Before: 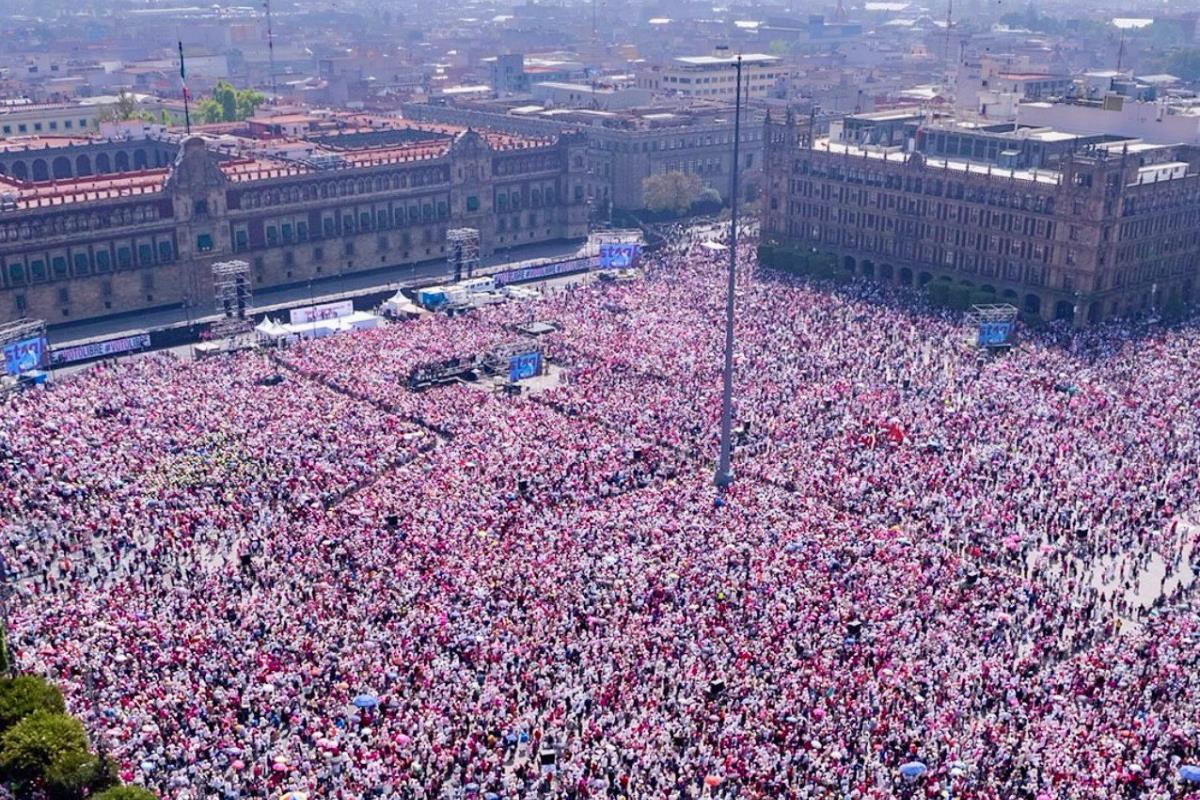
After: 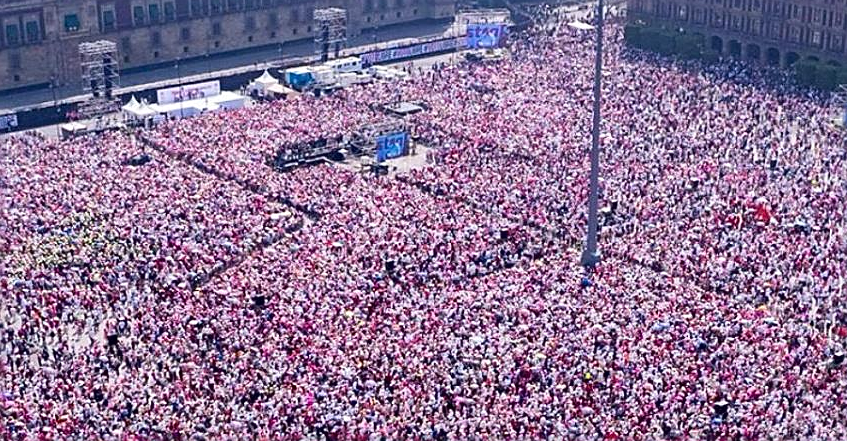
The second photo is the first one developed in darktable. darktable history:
sharpen: on, module defaults
crop: left 11.091%, top 27.559%, right 18.3%, bottom 17.254%
local contrast: mode bilateral grid, contrast 20, coarseness 49, detail 119%, midtone range 0.2
